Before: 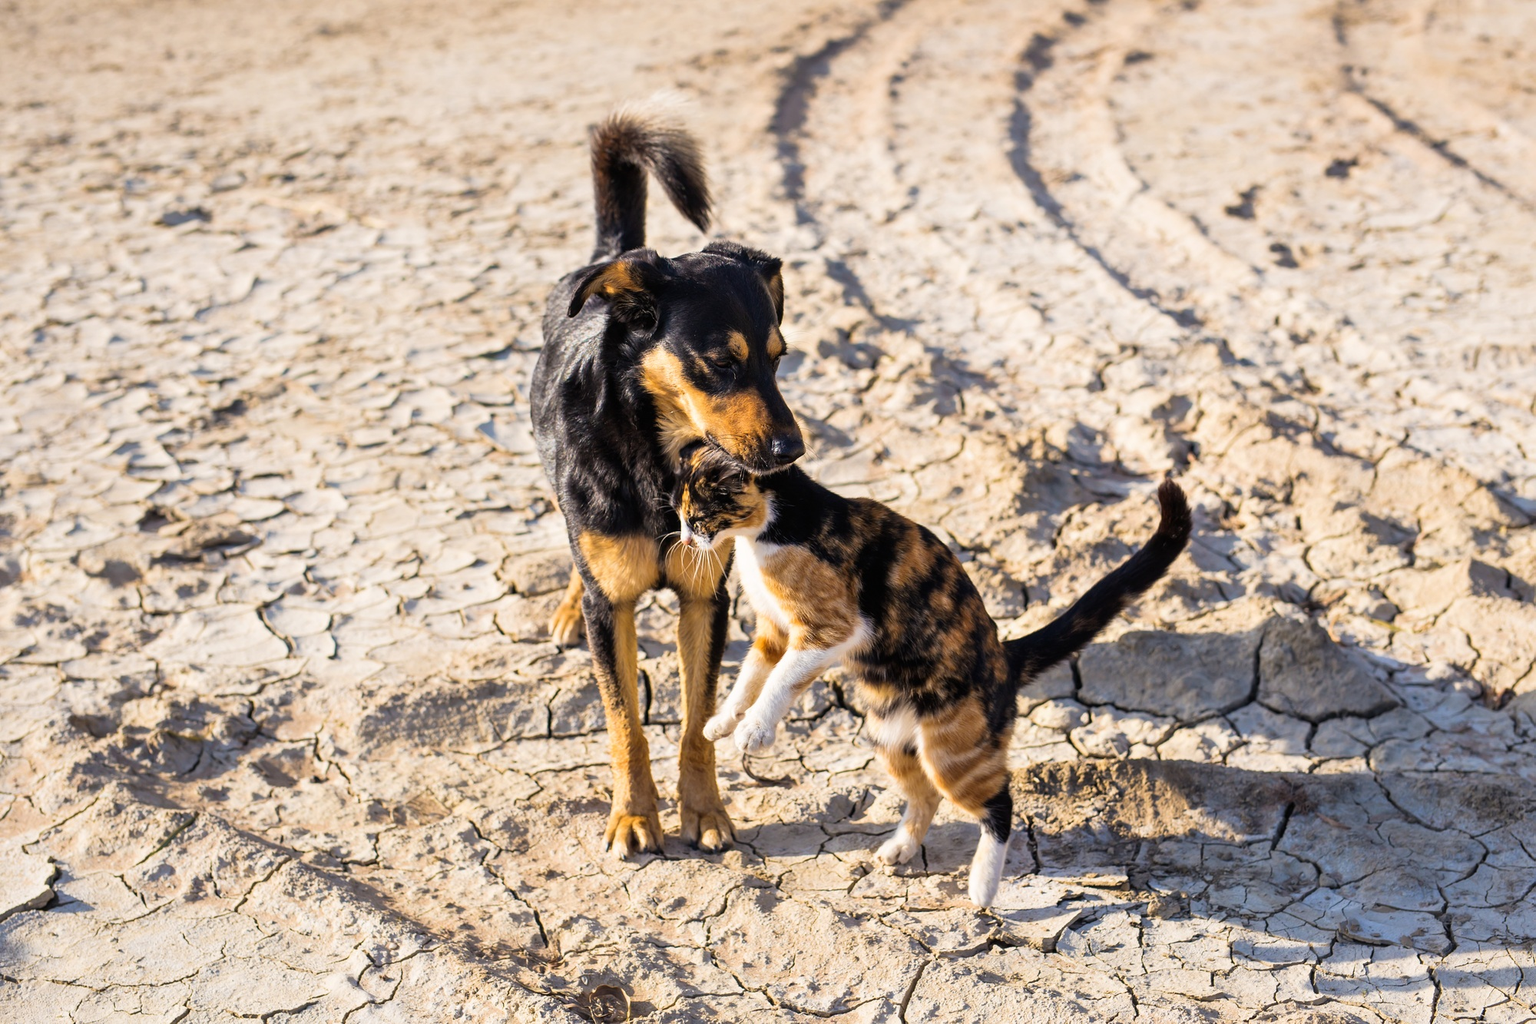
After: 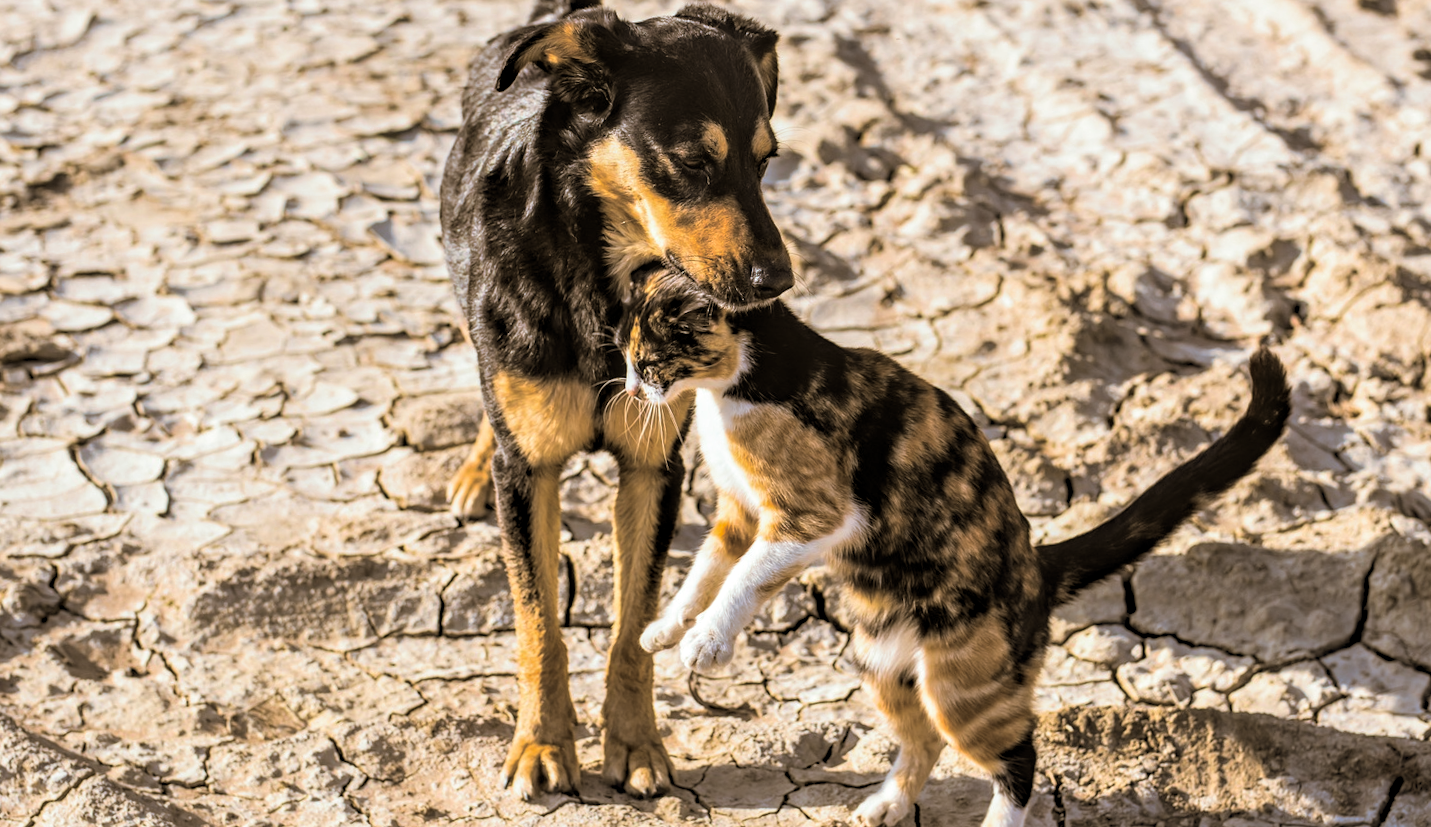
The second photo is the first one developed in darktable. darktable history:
crop and rotate: angle -3.37°, left 9.79%, top 20.73%, right 12.42%, bottom 11.82%
local contrast: on, module defaults
haze removal: adaptive false
split-toning: shadows › hue 37.98°, highlights › hue 185.58°, balance -55.261
